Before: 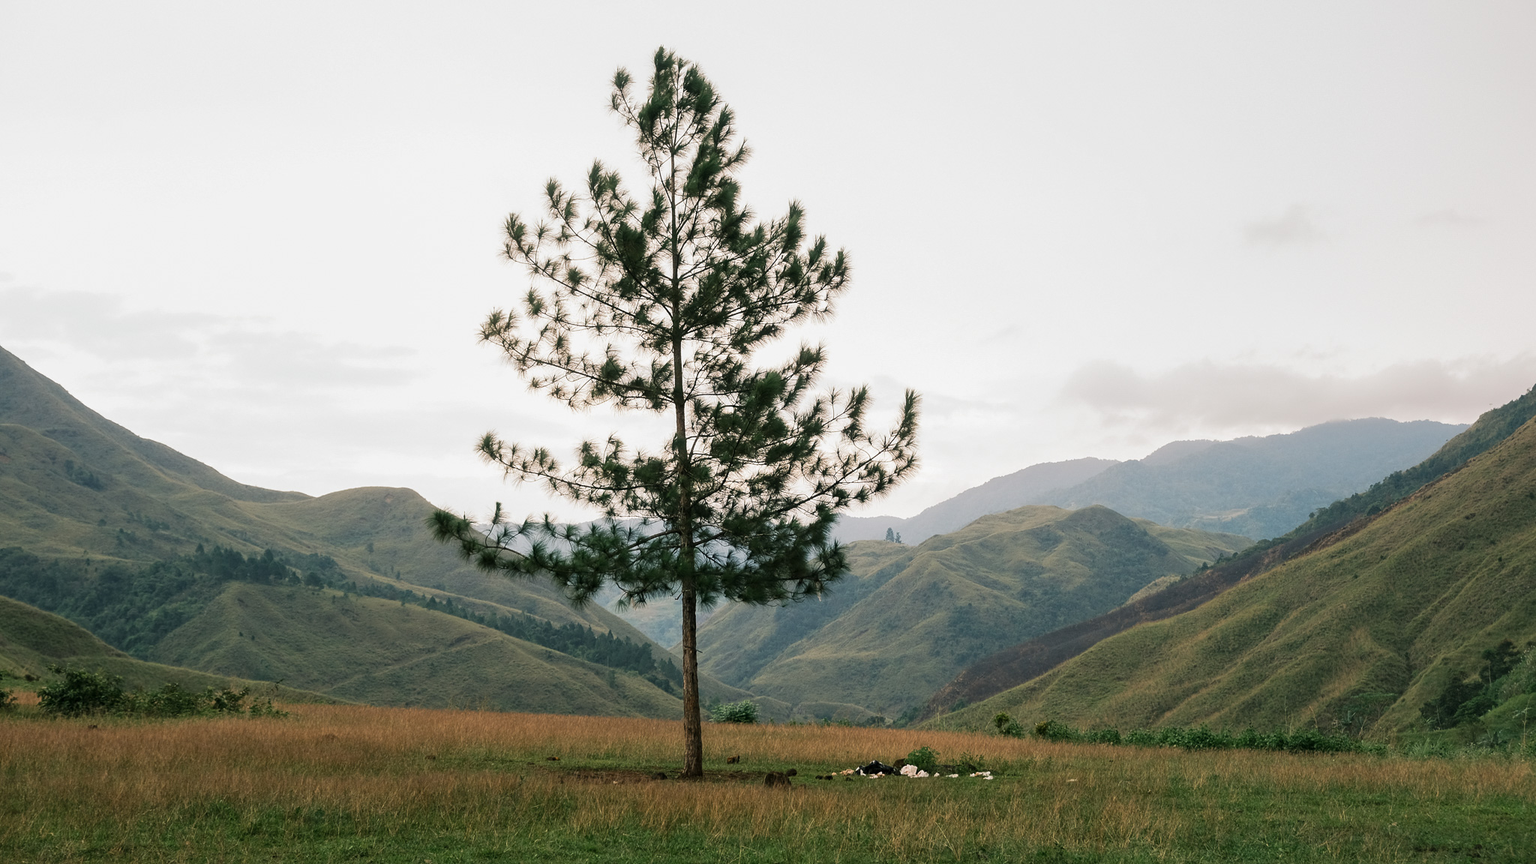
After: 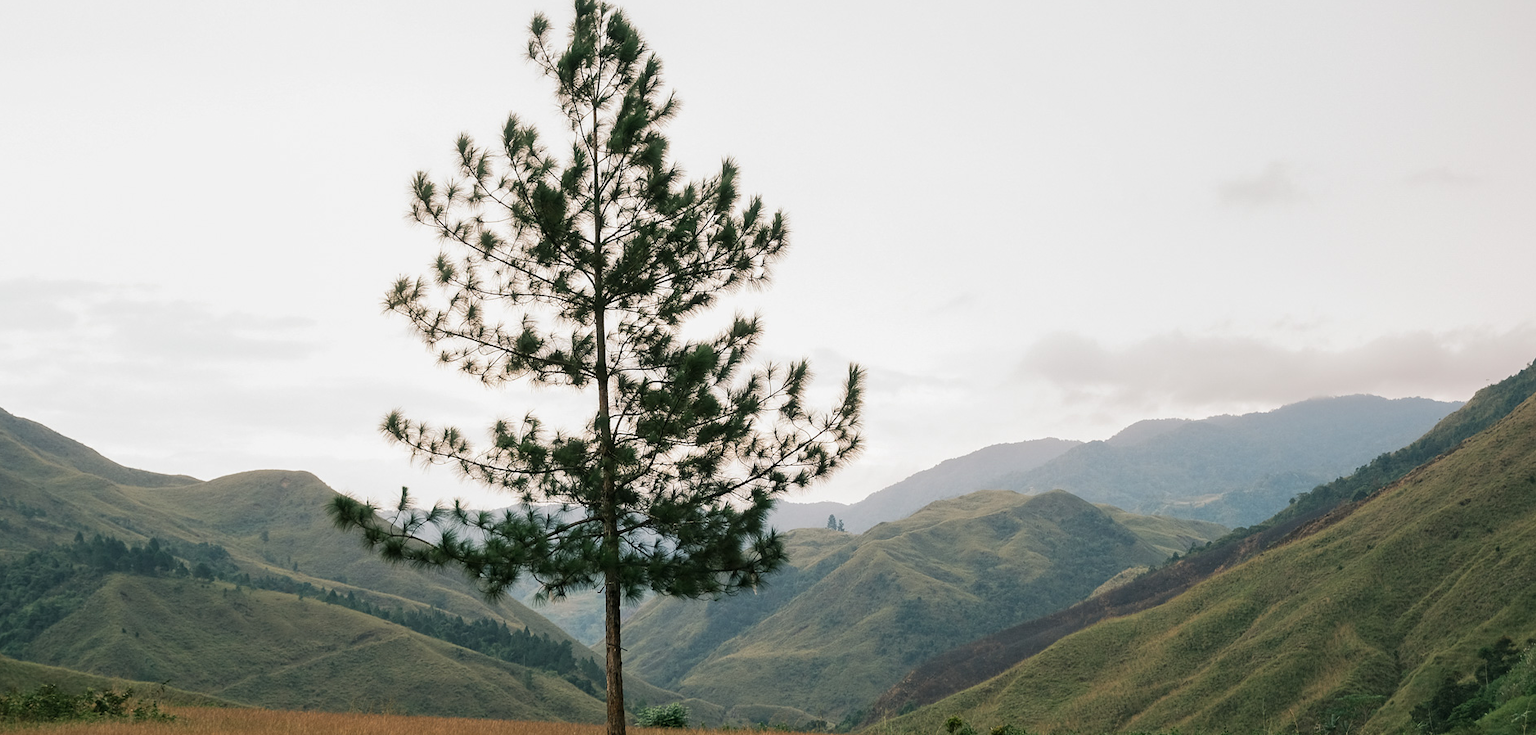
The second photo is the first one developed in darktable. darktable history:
crop: left 8.336%, top 6.589%, bottom 15.365%
